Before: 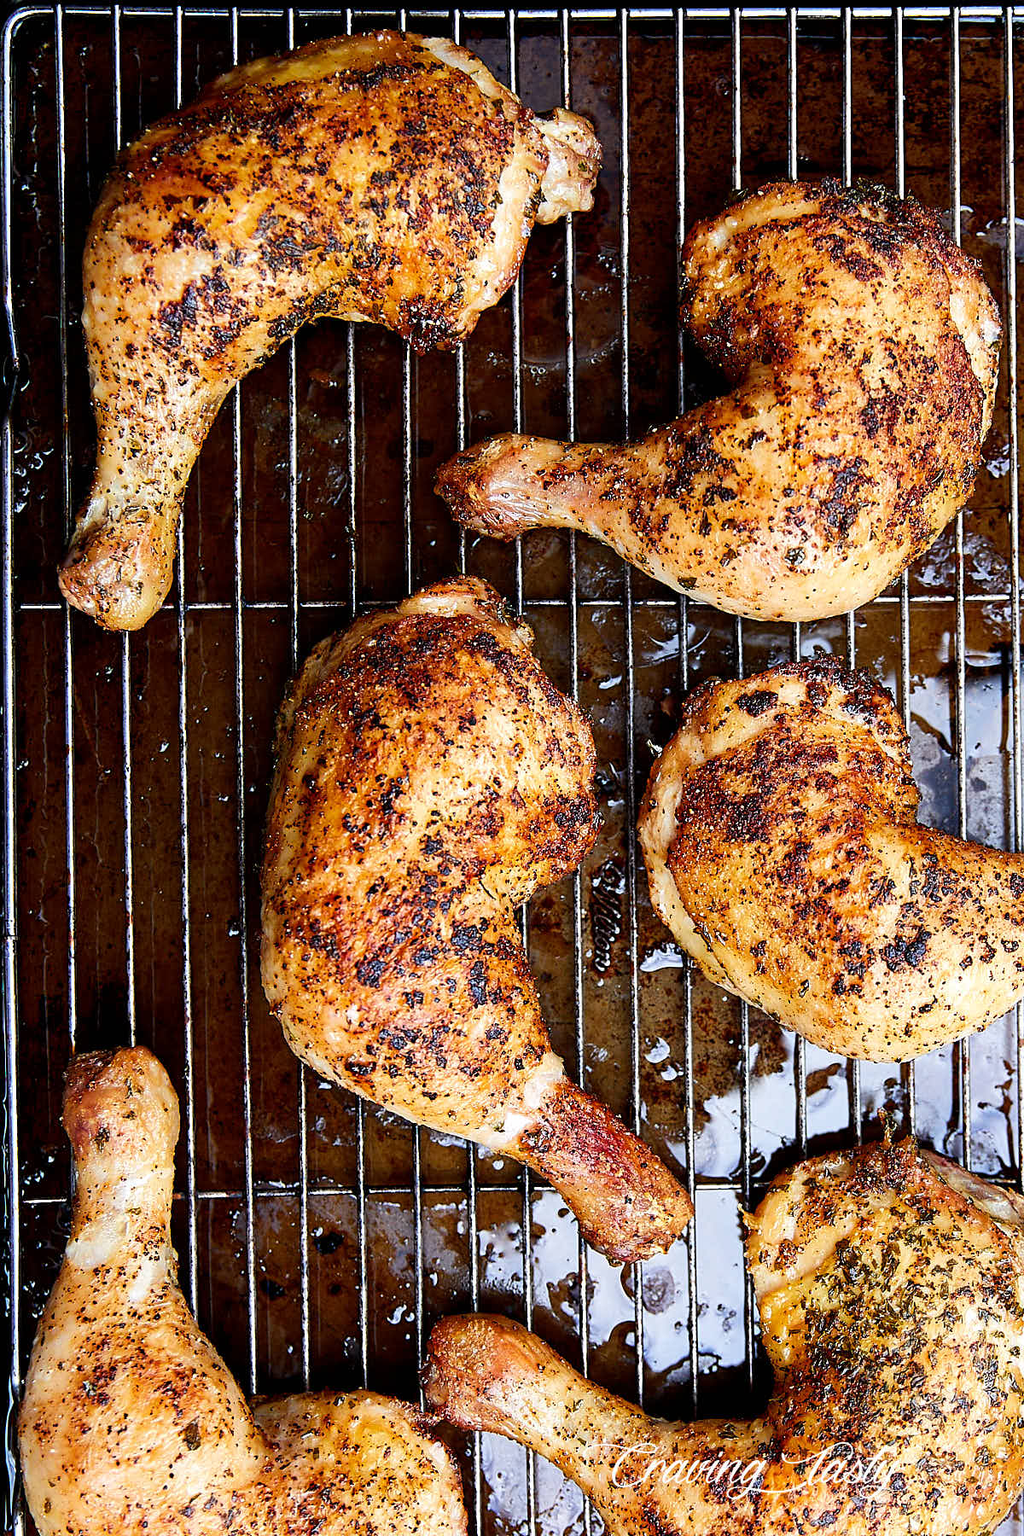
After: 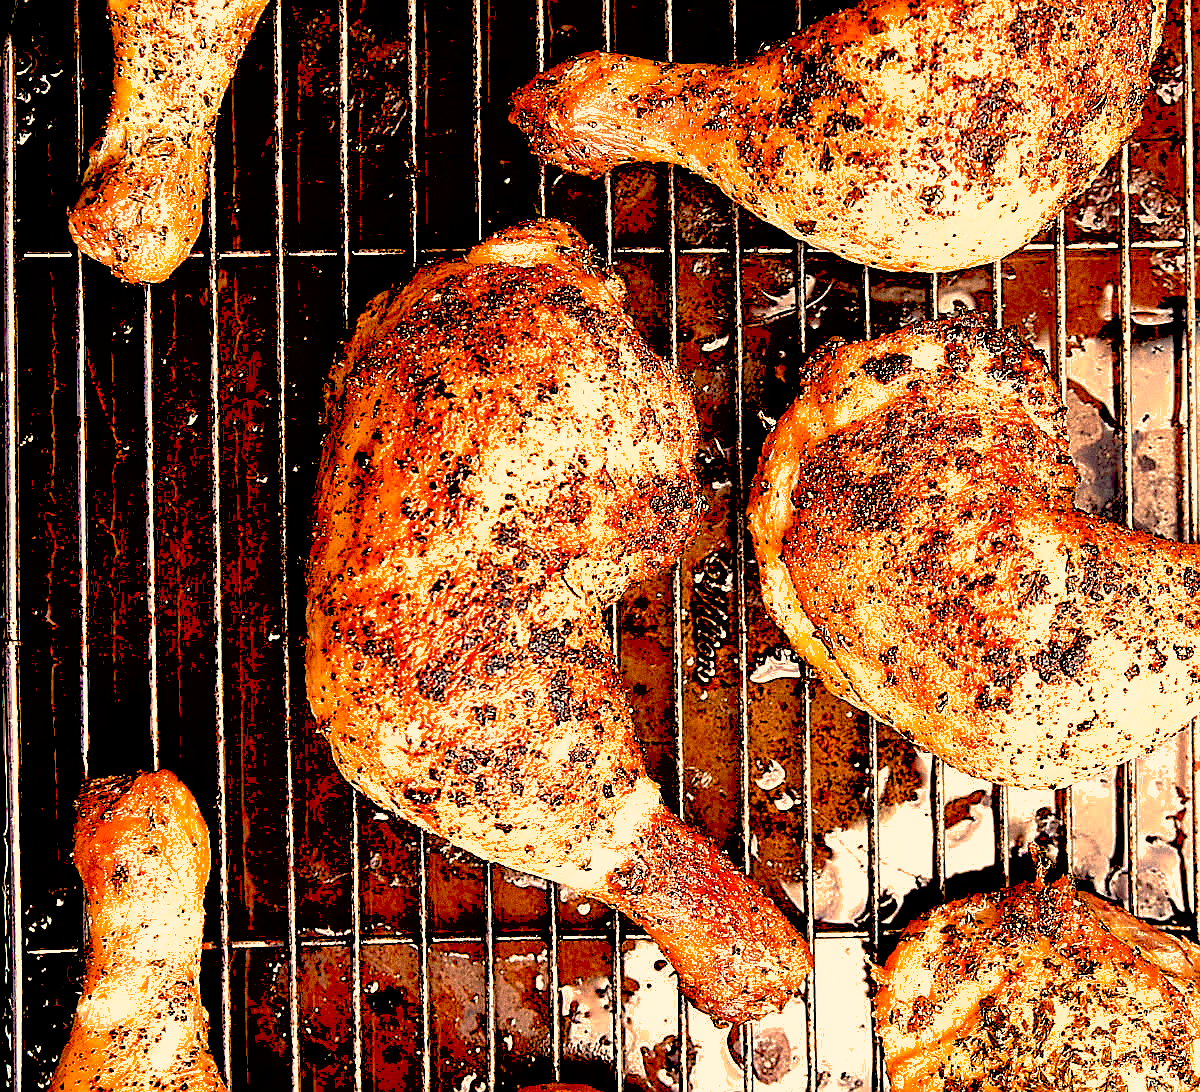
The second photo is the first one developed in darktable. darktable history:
shadows and highlights: on, module defaults
sharpen: on, module defaults
crop and rotate: top 25.357%, bottom 13.942%
contrast brightness saturation: saturation -0.1
grain: coarseness 0.09 ISO
white balance: red 1.467, blue 0.684
exposure: black level correction 0.031, exposure 0.304 EV, compensate highlight preservation false
